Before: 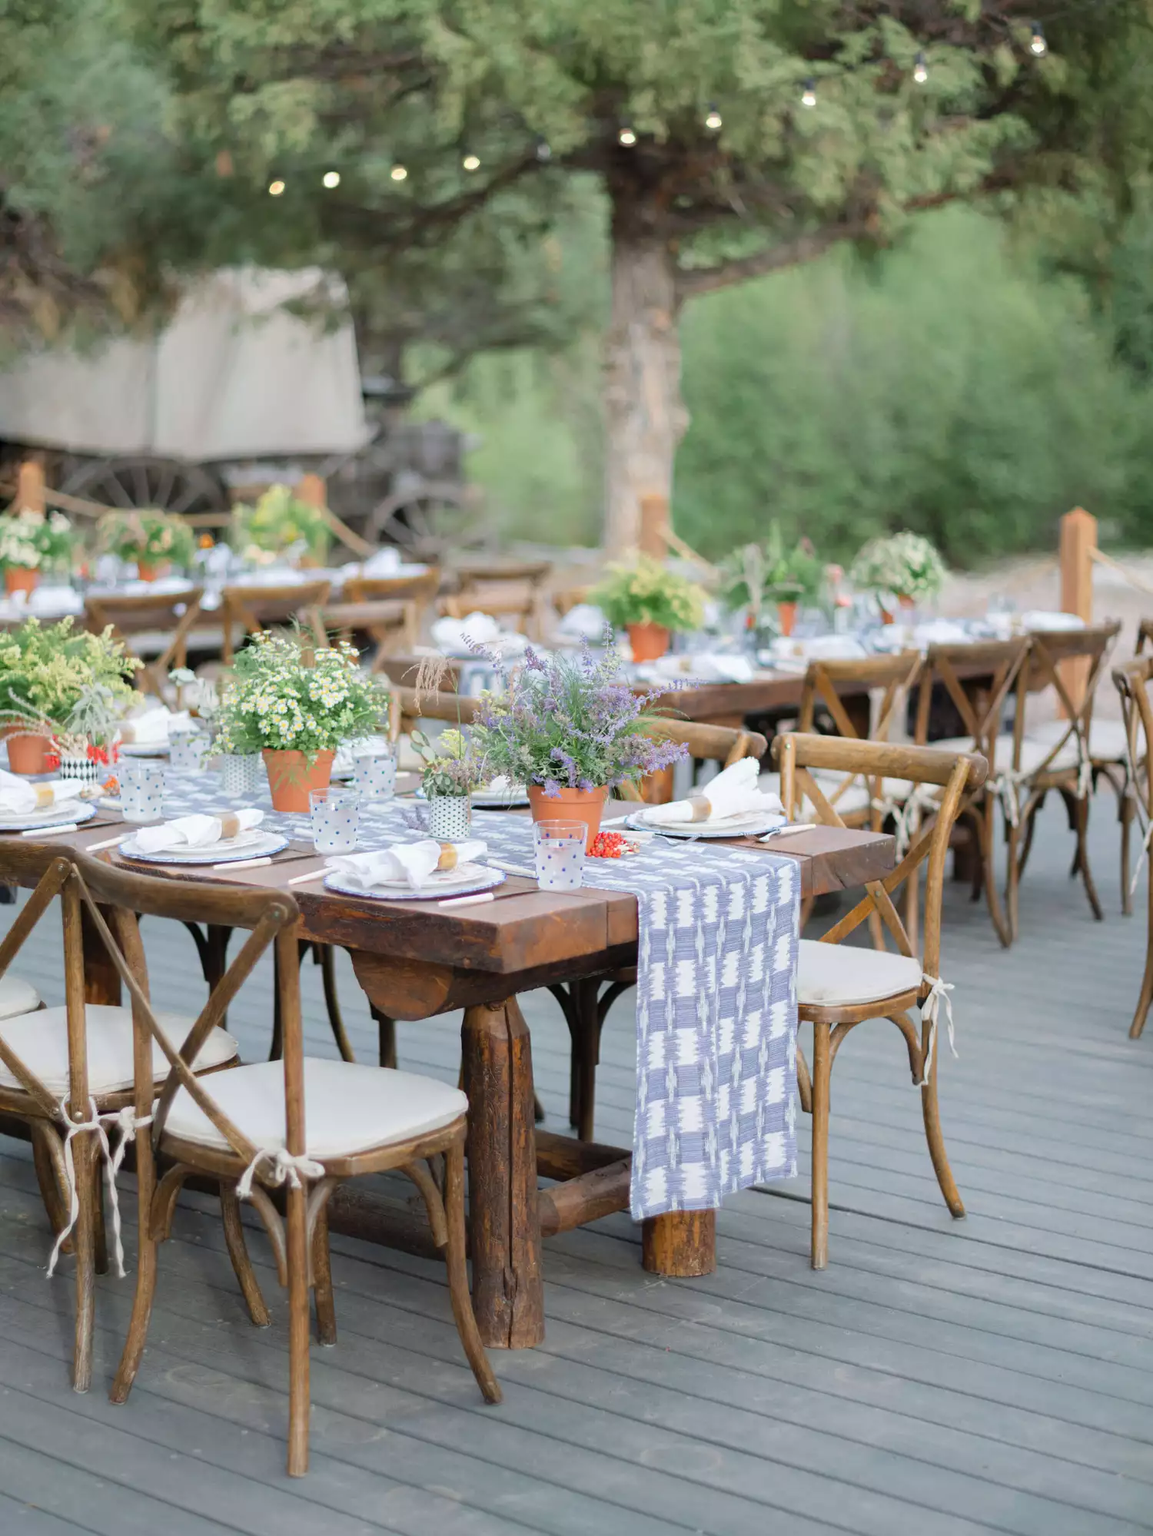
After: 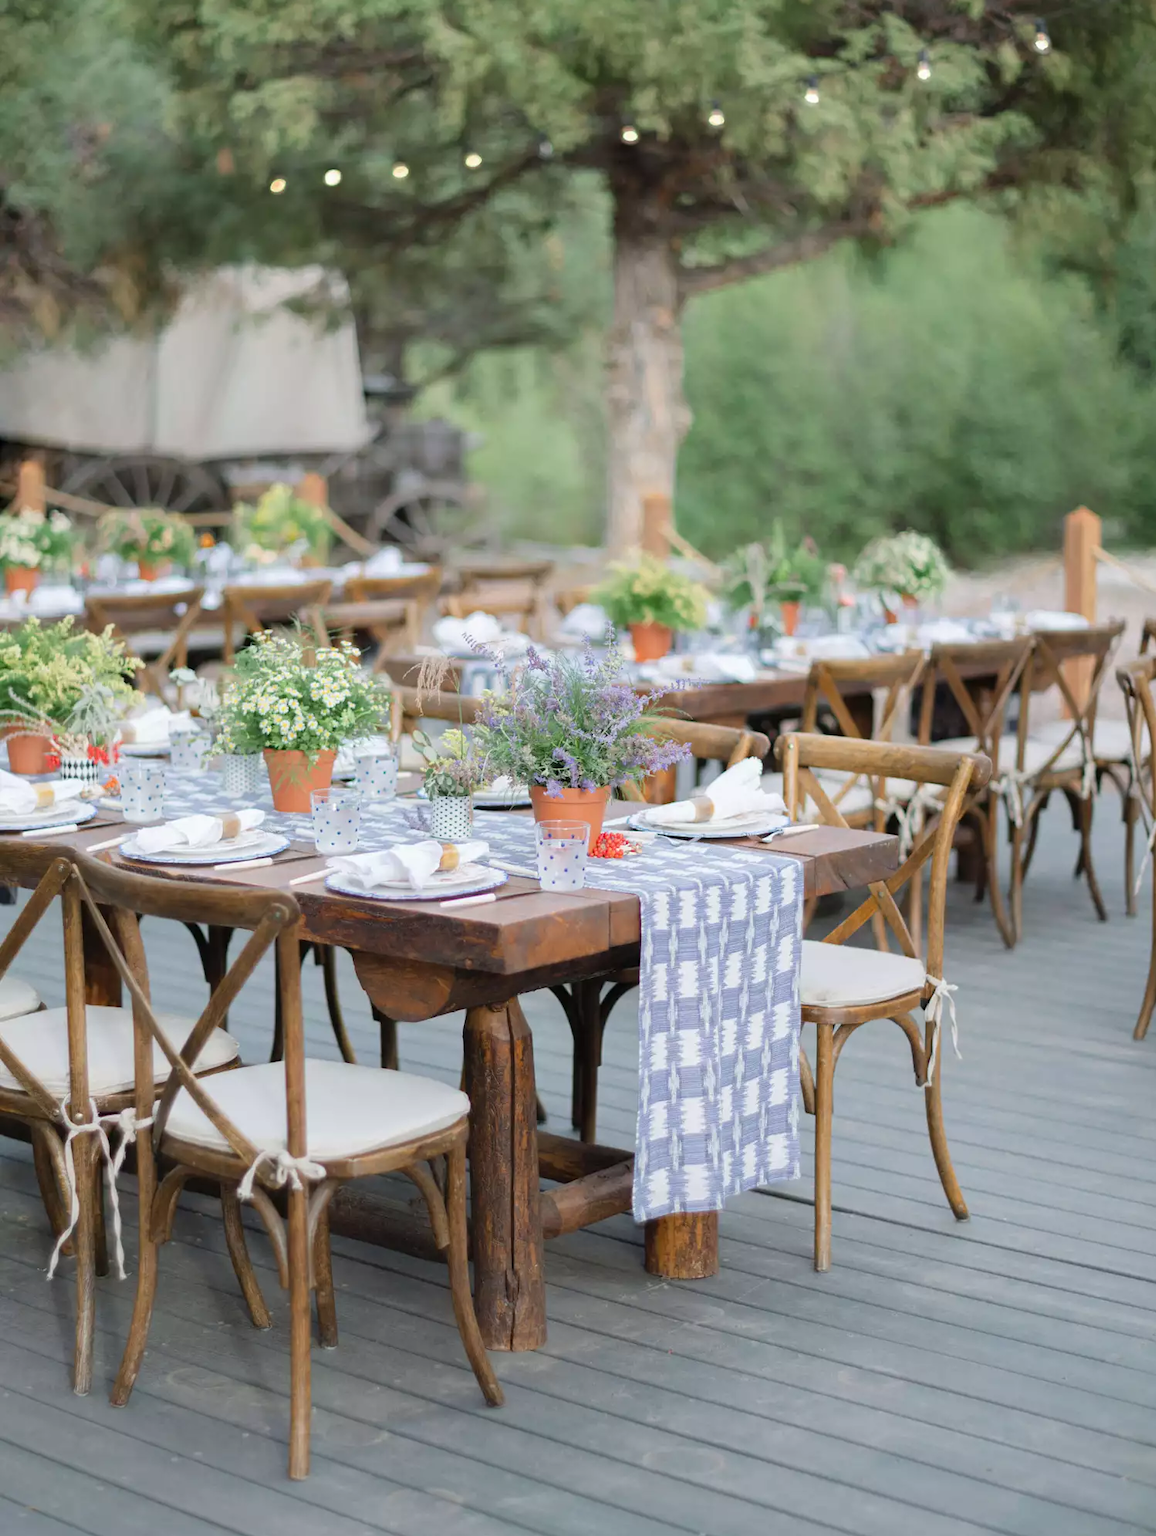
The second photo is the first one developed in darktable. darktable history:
crop: top 0.236%, bottom 0.15%
